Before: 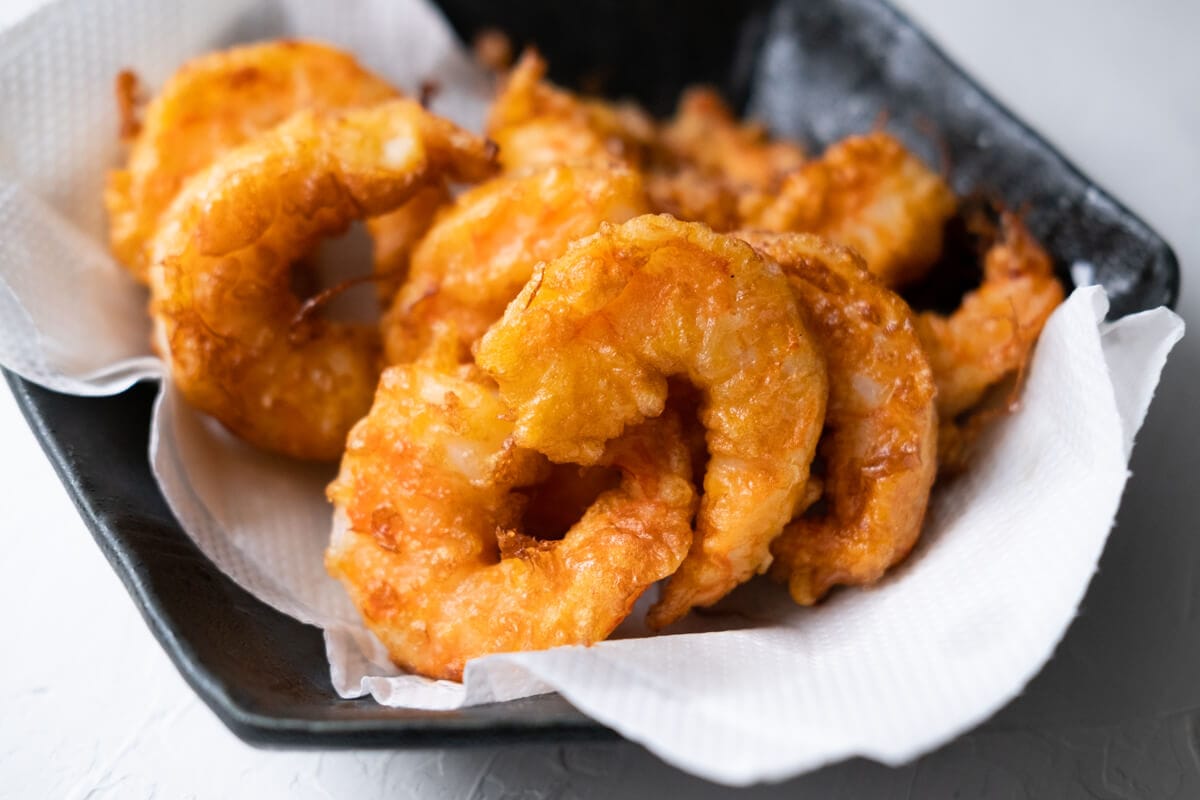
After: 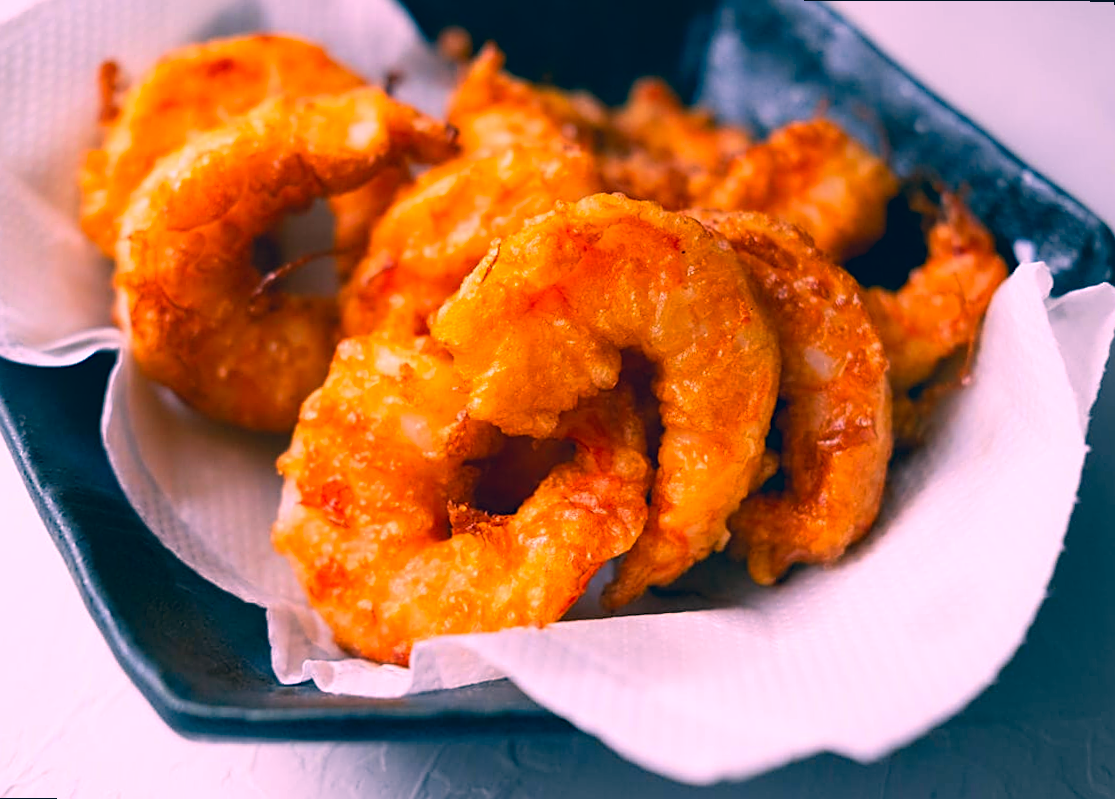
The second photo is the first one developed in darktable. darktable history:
rotate and perspective: rotation 0.215°, lens shift (vertical) -0.139, crop left 0.069, crop right 0.939, crop top 0.002, crop bottom 0.996
color correction: highlights a* 17.03, highlights b* 0.205, shadows a* -15.38, shadows b* -14.56, saturation 1.5
sharpen: on, module defaults
